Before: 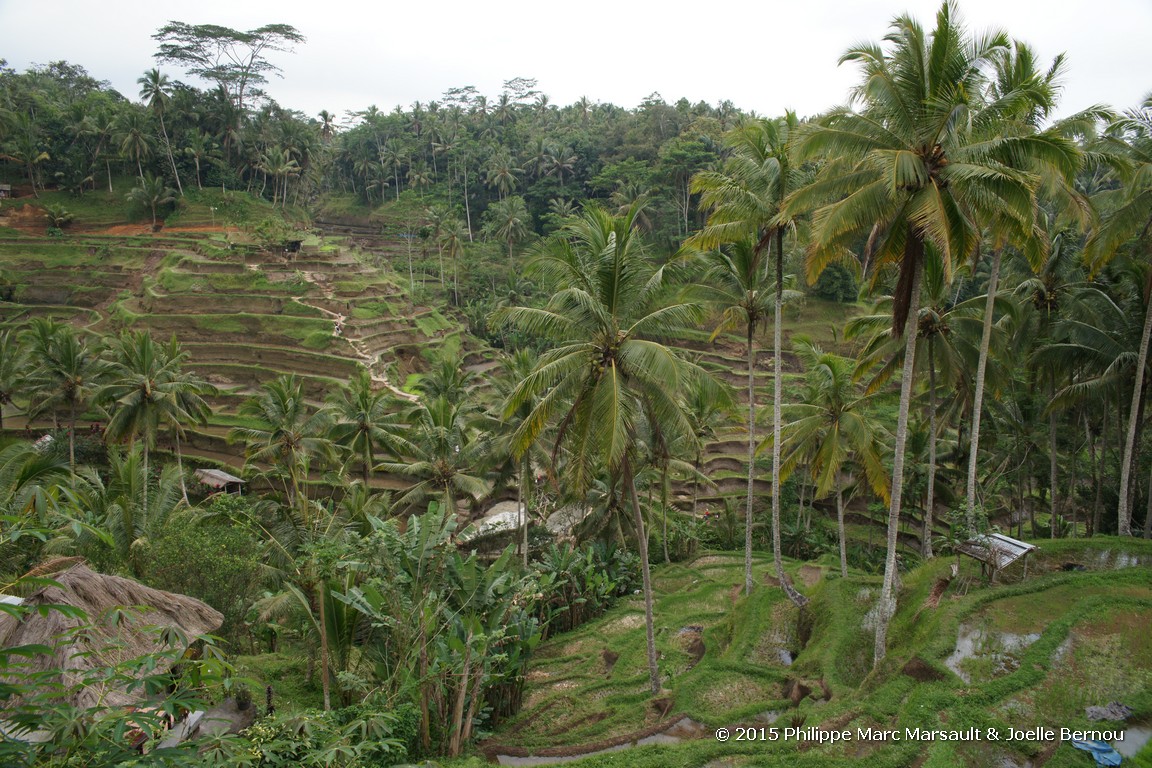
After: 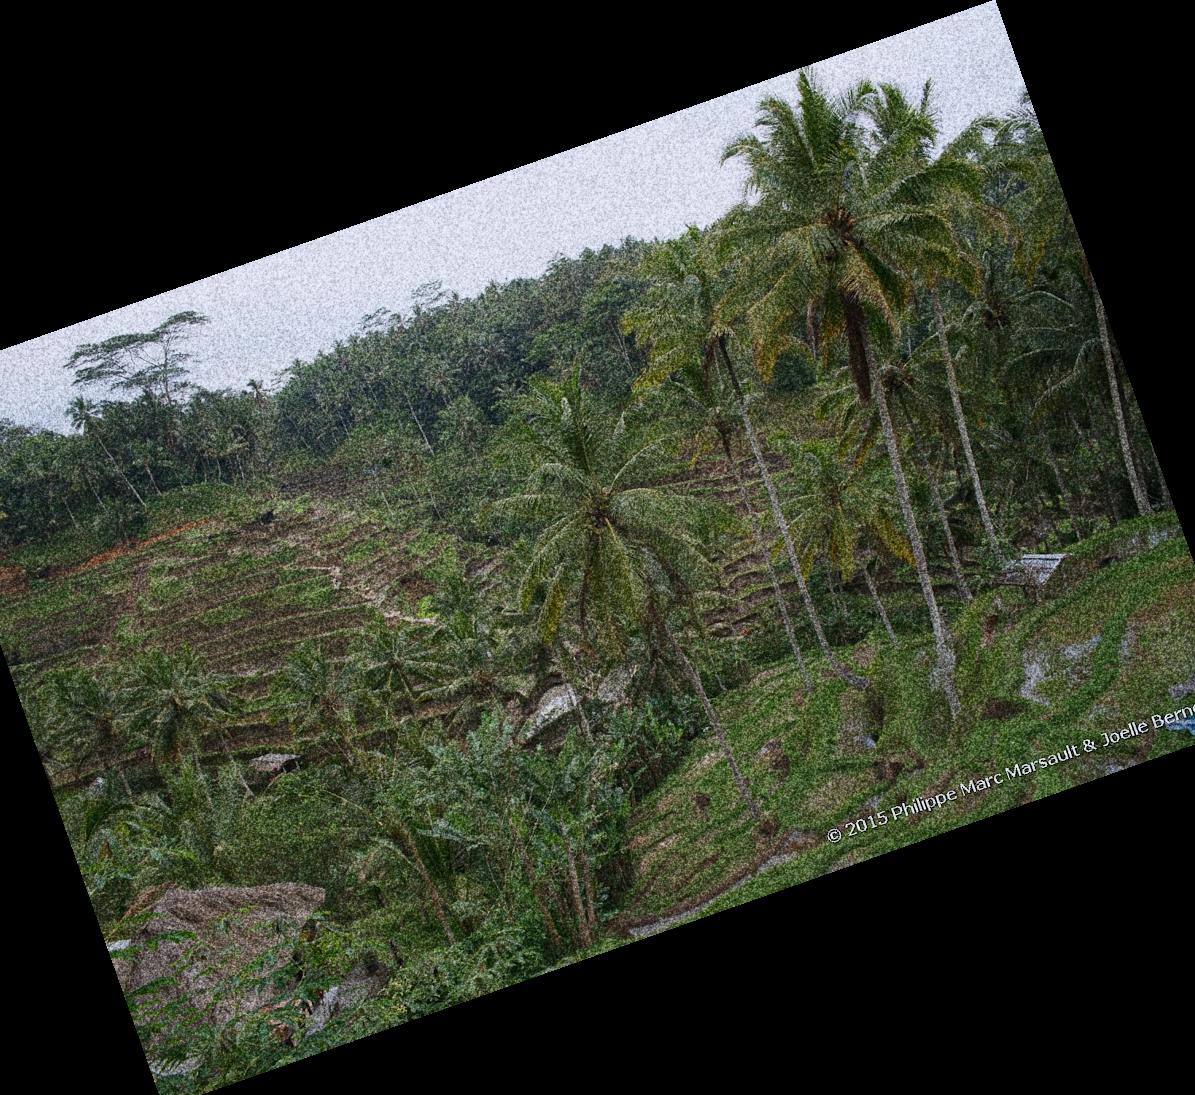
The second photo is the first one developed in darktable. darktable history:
color calibration: illuminant as shot in camera, x 0.358, y 0.373, temperature 4628.91 K
crop and rotate: angle 19.43°, left 6.812%, right 4.125%, bottom 1.087%
exposure: exposure -0.462 EV, compensate highlight preservation false
grain: coarseness 30.02 ISO, strength 100%
